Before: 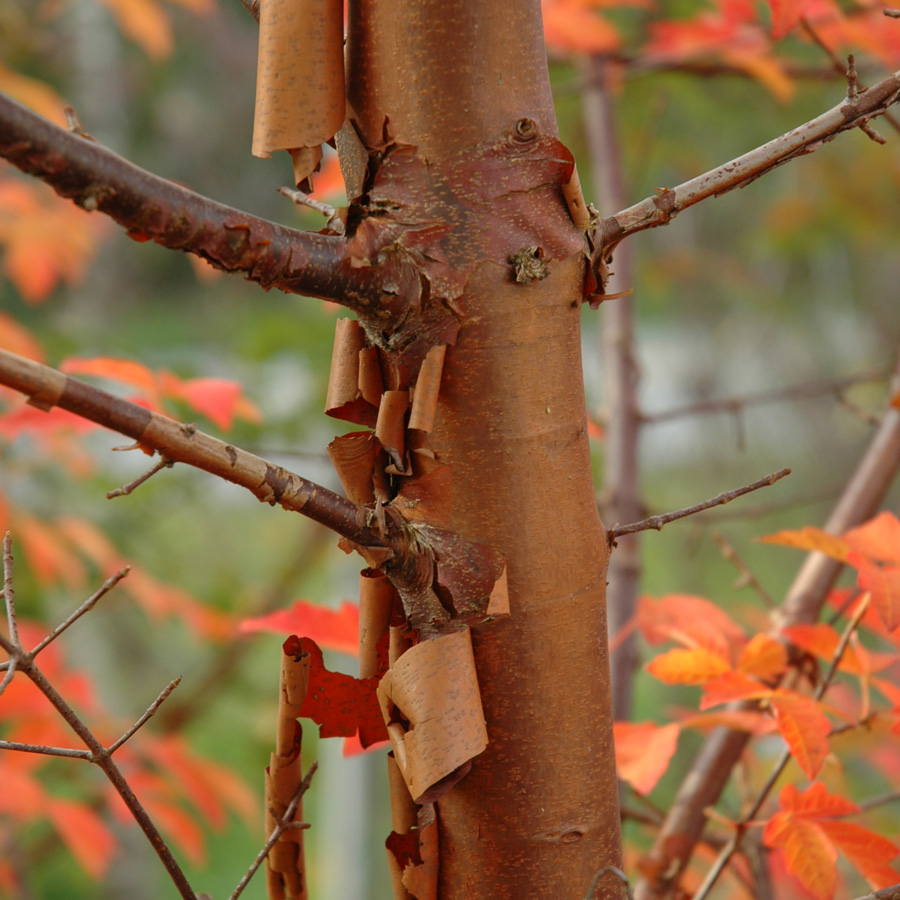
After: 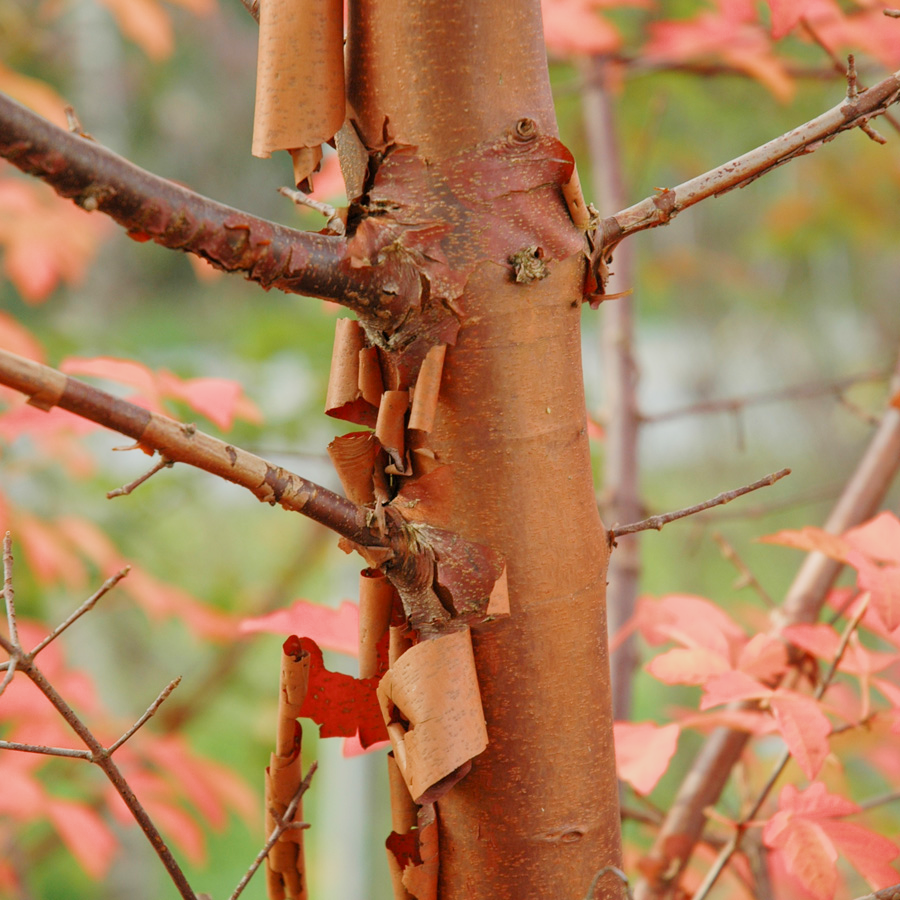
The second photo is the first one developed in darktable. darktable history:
exposure: black level correction 0.001, exposure 0.955 EV, compensate exposure bias true, compensate highlight preservation false
filmic rgb: black relative exposure -13 EV, threshold 3 EV, target white luminance 85%, hardness 6.3, latitude 42.11%, contrast 0.858, shadows ↔ highlights balance 8.63%, color science v4 (2020), enable highlight reconstruction true
